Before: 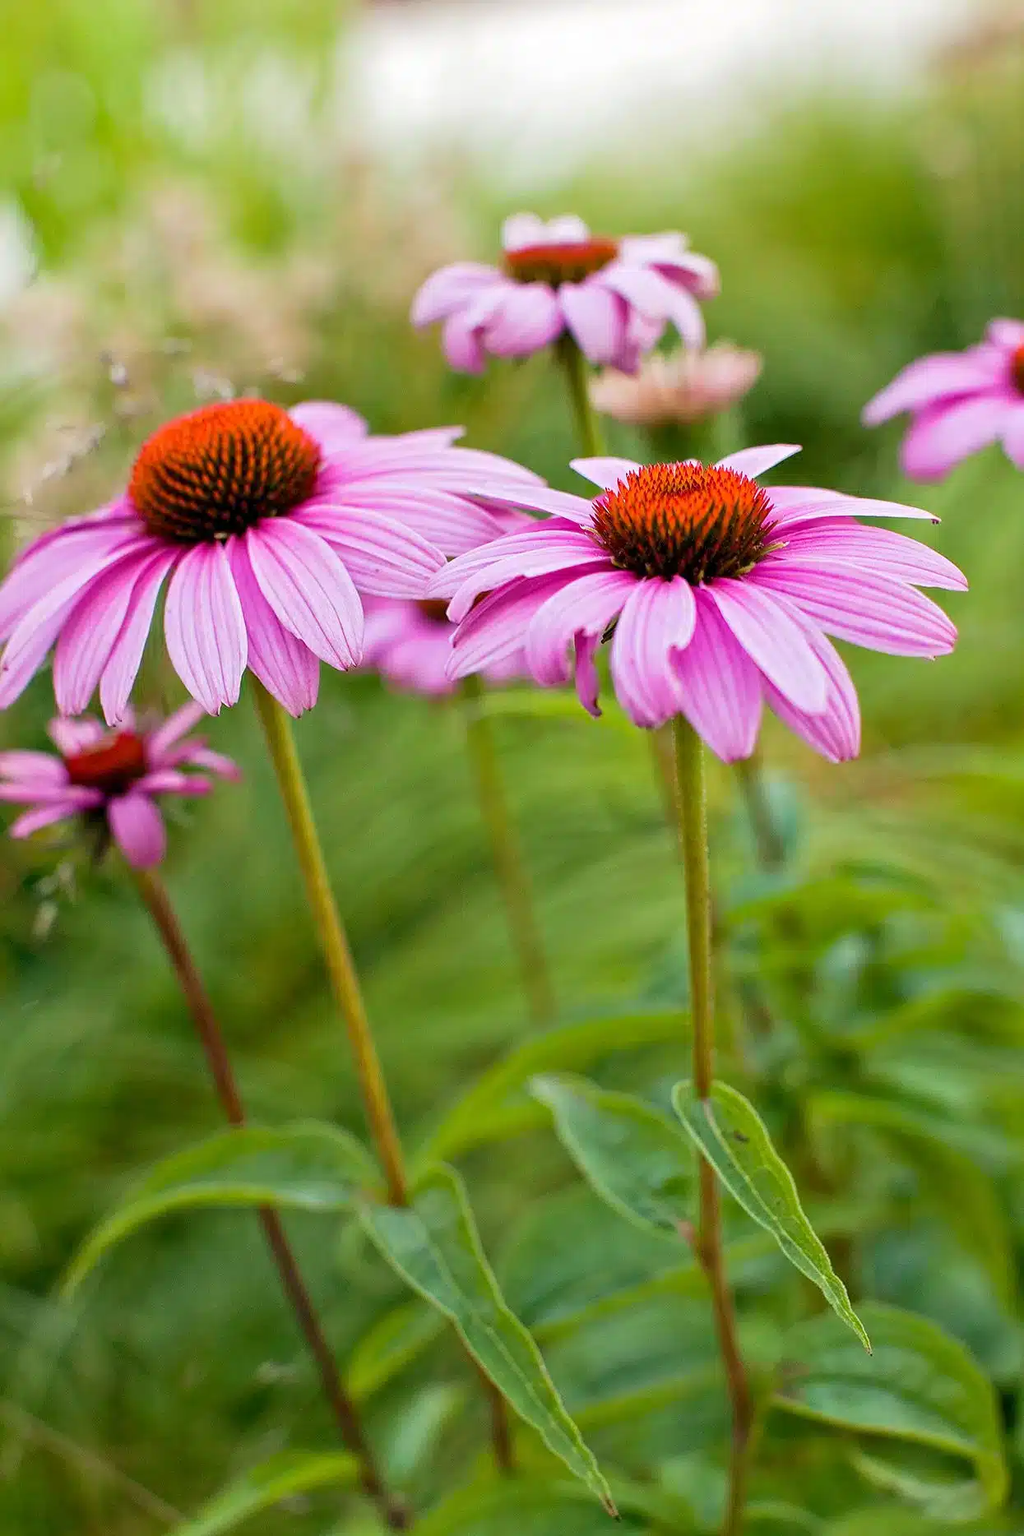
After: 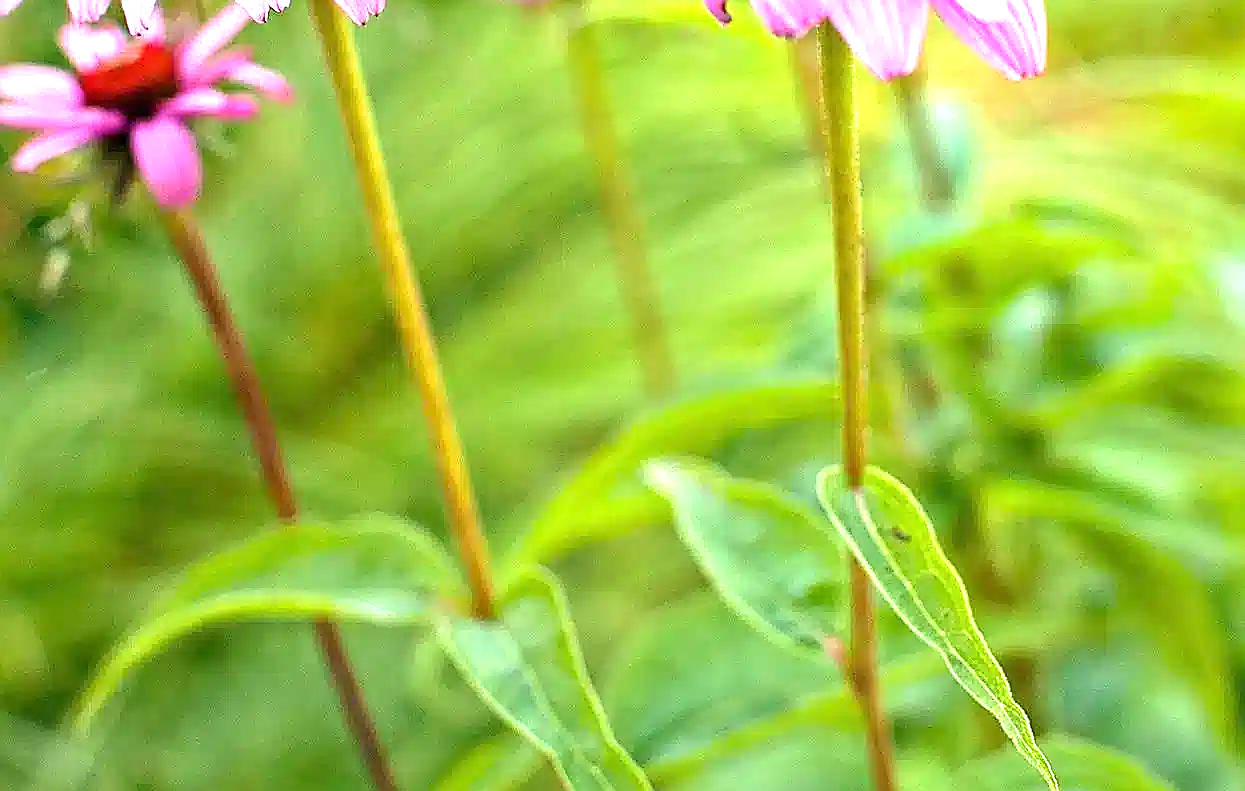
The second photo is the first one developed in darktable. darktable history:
exposure: black level correction 0, exposure 1.097 EV, compensate exposure bias true, compensate highlight preservation false
sharpen: radius 1.348, amount 1.243, threshold 0.649
tone equalizer: -8 EV -0.398 EV, -7 EV -0.358 EV, -6 EV -0.326 EV, -5 EV -0.233 EV, -3 EV 0.194 EV, -2 EV 0.336 EV, -1 EV 0.381 EV, +0 EV 0.402 EV, mask exposure compensation -0.507 EV
crop: top 45.396%, bottom 12.255%
